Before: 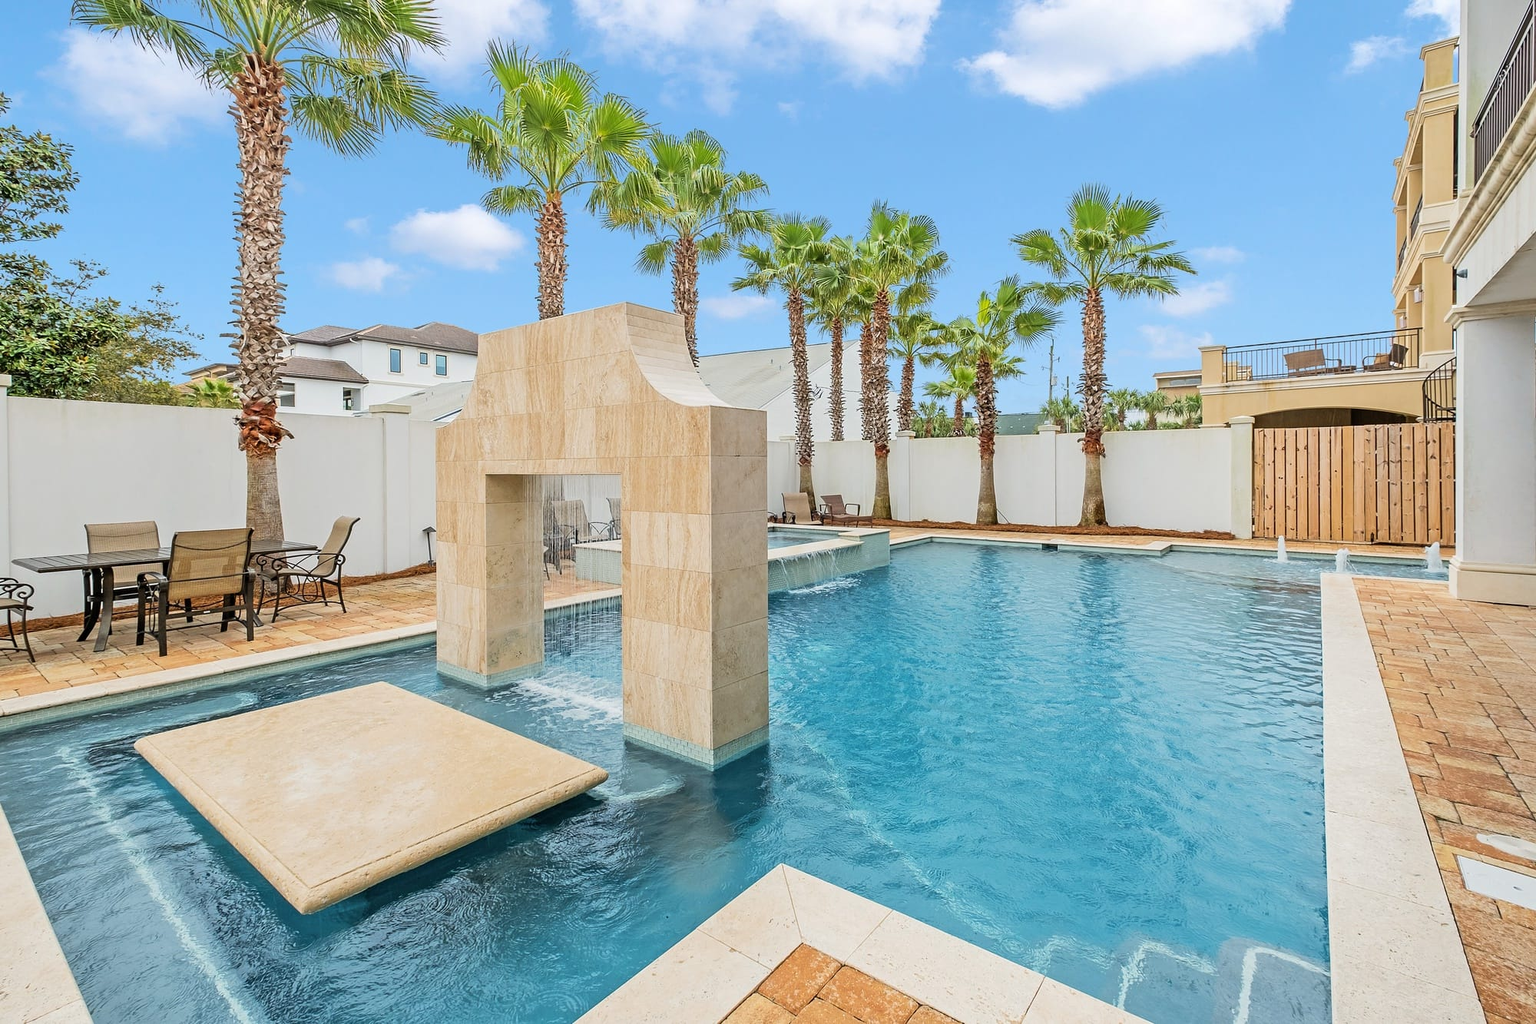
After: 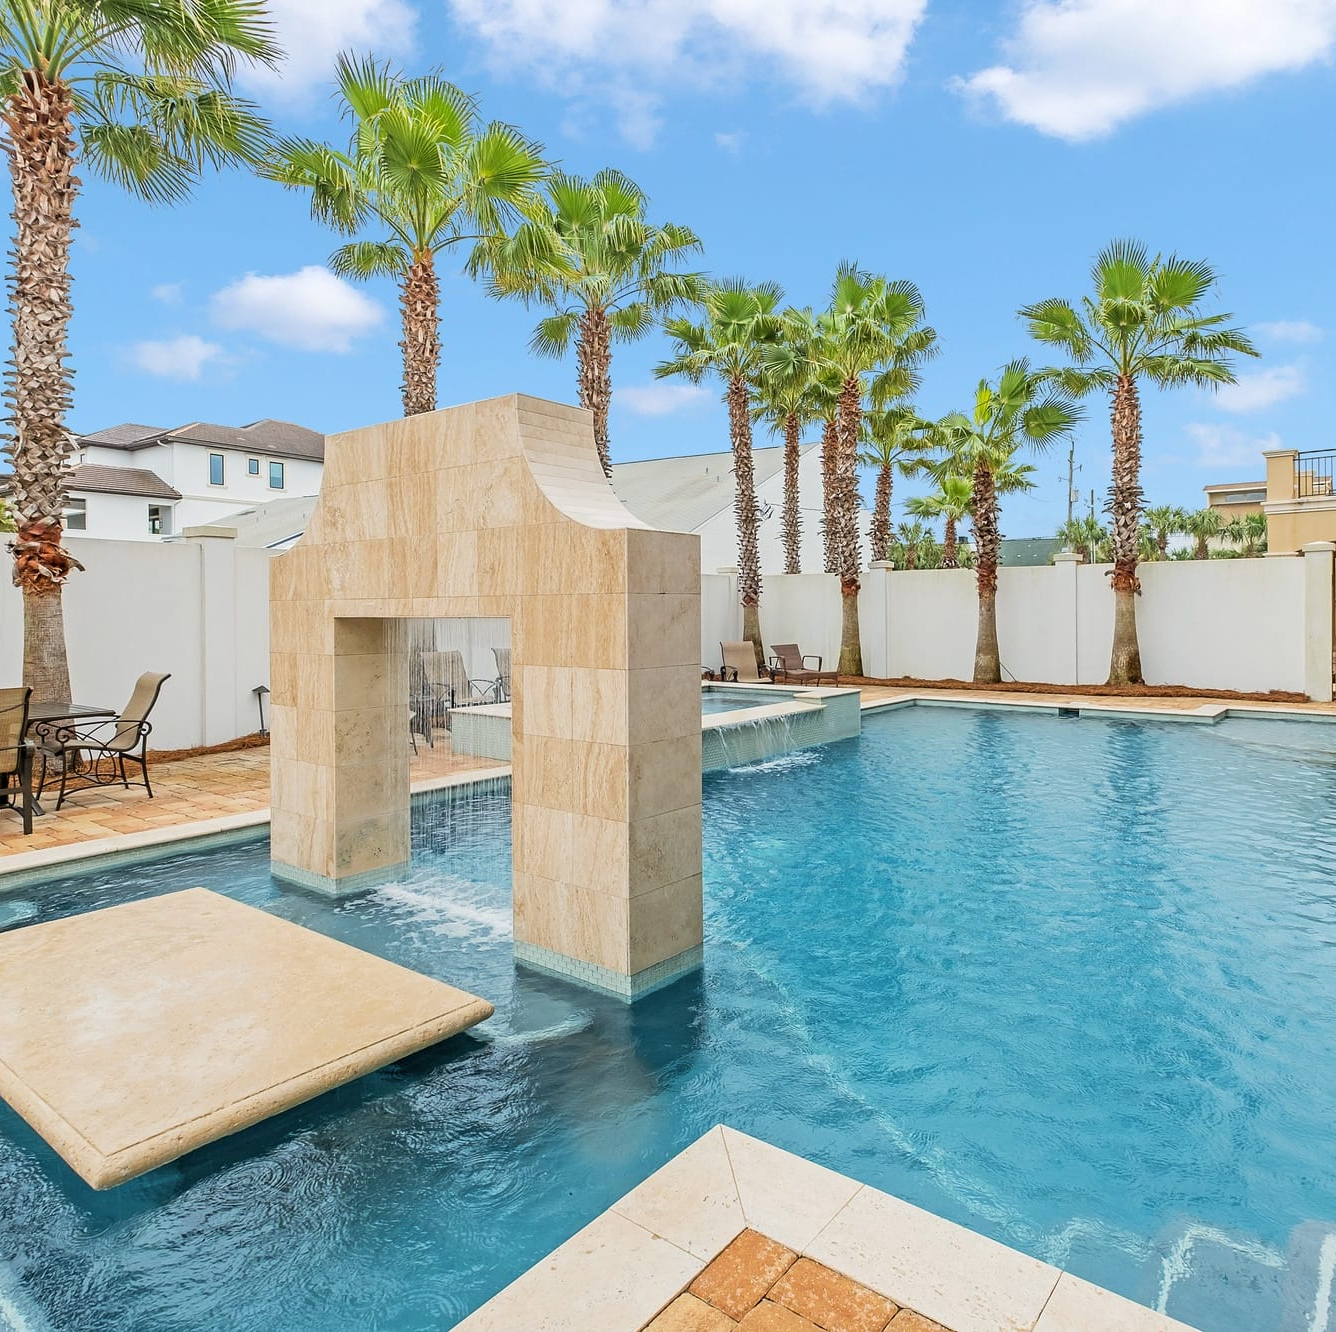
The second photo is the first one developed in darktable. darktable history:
crop and rotate: left 14.931%, right 18.225%
